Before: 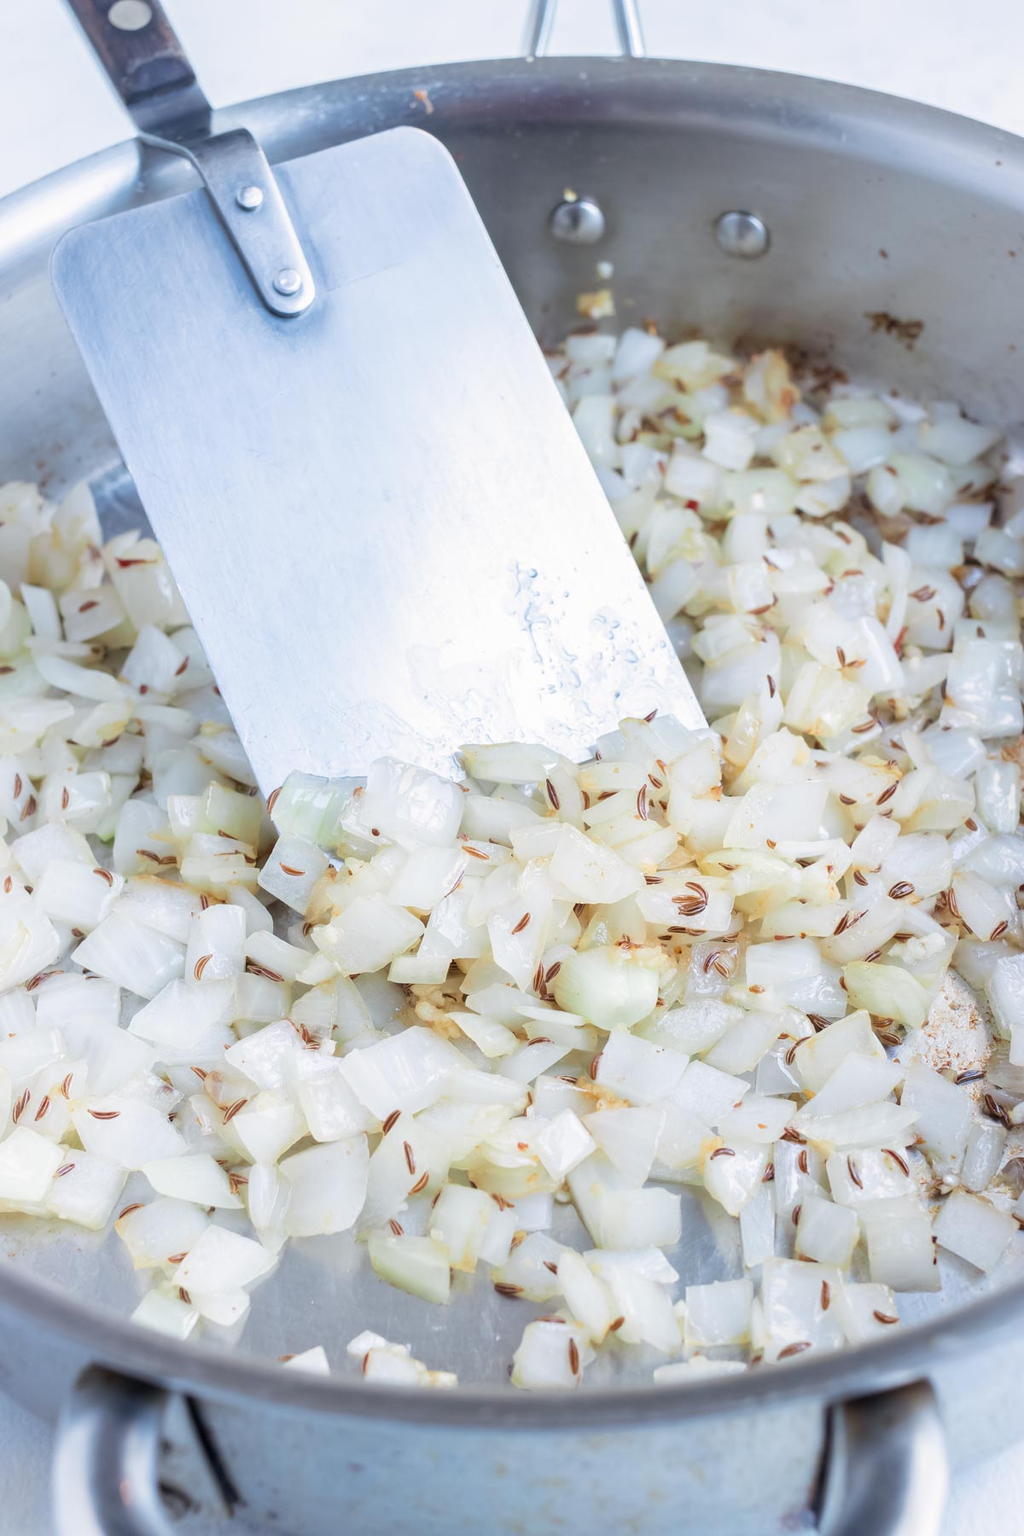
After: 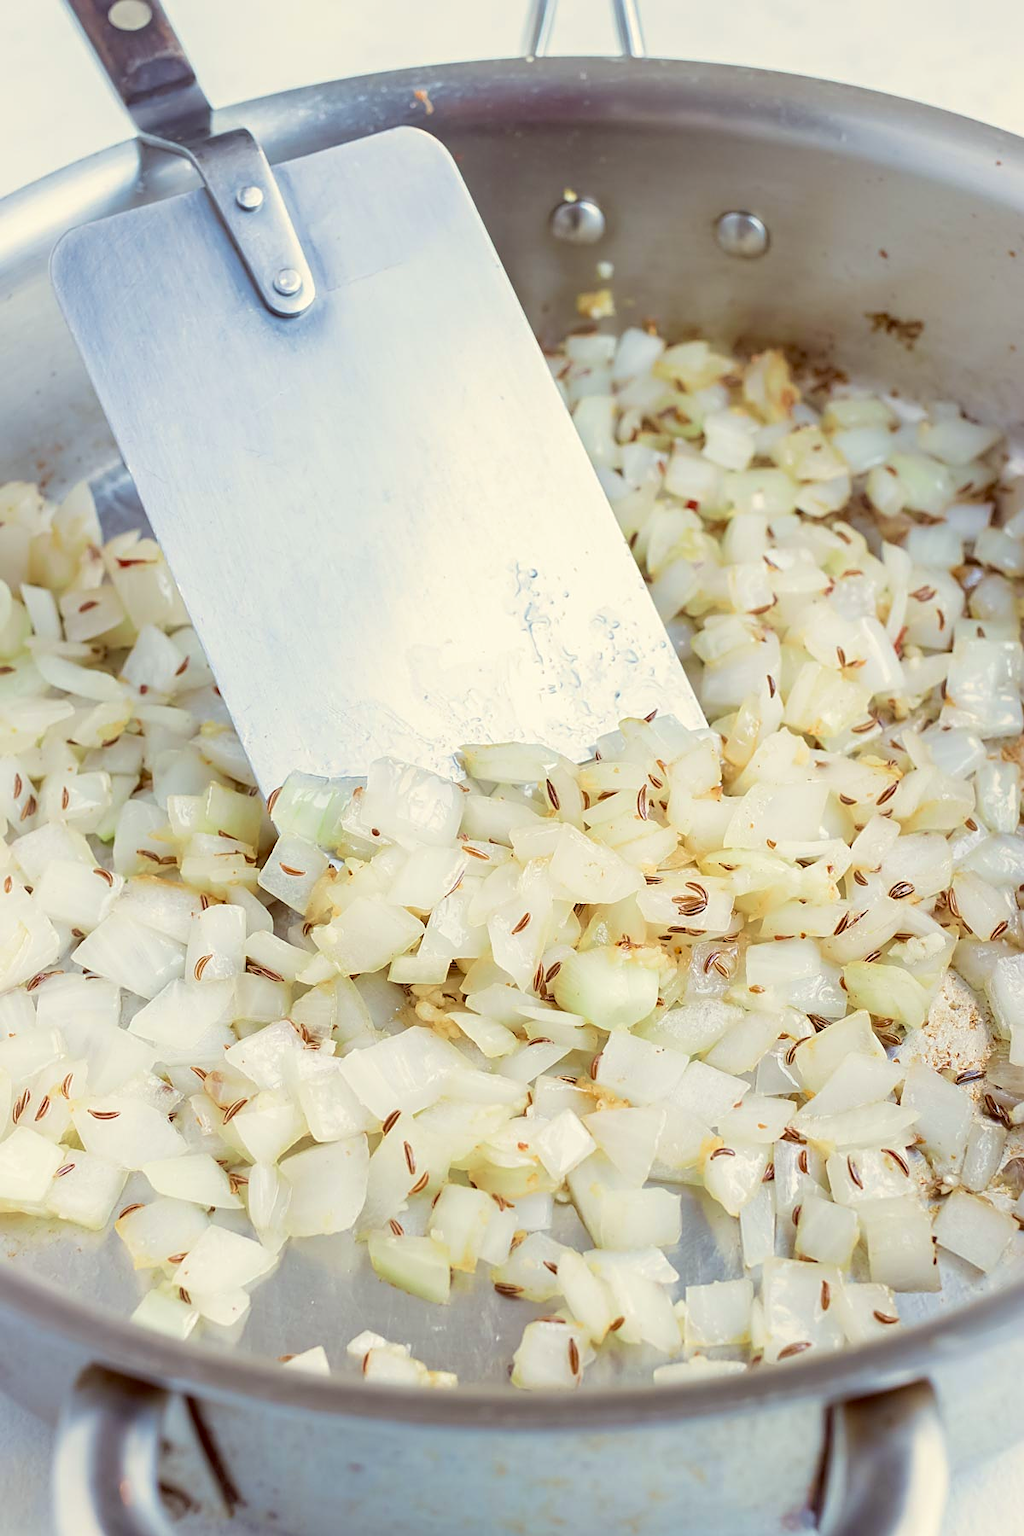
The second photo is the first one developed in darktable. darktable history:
color balance: lift [1.001, 1.007, 1, 0.993], gamma [1.023, 1.026, 1.01, 0.974], gain [0.964, 1.059, 1.073, 0.927]
velvia: on, module defaults
sharpen: on, module defaults
base curve: exposure shift 0, preserve colors none
